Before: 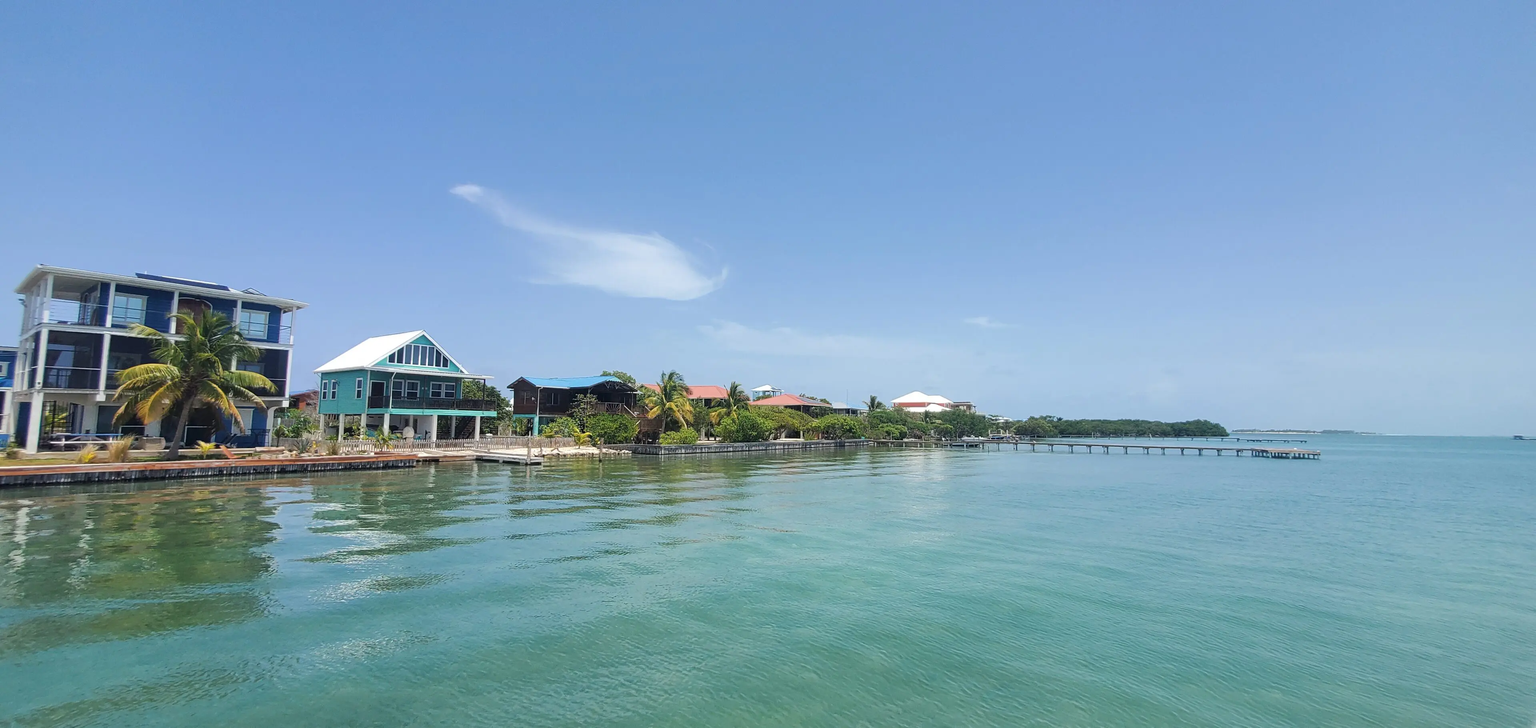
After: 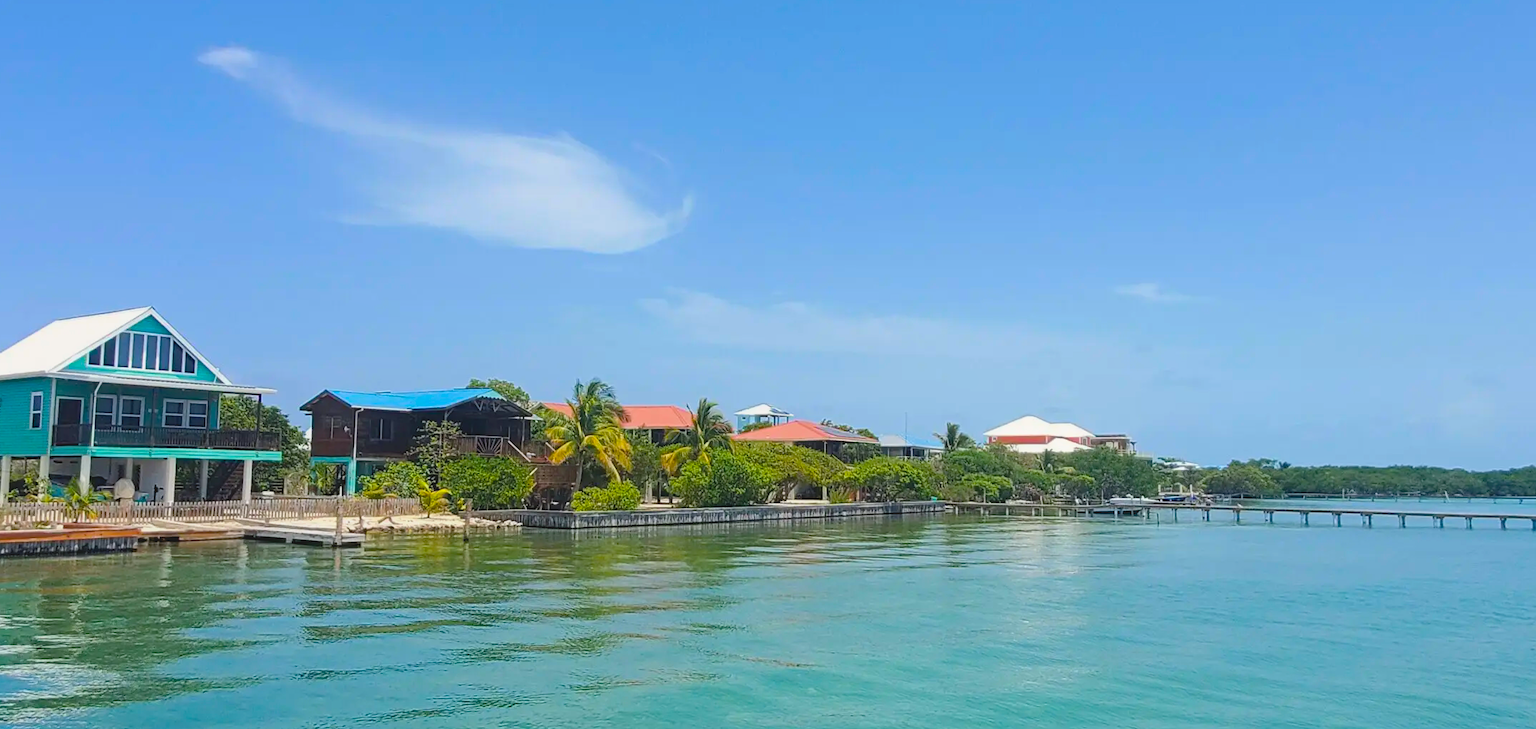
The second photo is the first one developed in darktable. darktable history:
local contrast: highlights 67%, shadows 68%, detail 82%, midtone range 0.32
color balance rgb: shadows lift › chroma 0.668%, shadows lift › hue 110.09°, power › hue 330.19°, perceptual saturation grading › global saturation 31.175%, global vibrance 20%
haze removal: compatibility mode true, adaptive false
crop and rotate: left 22.067%, top 21.736%, right 21.797%, bottom 21.968%
